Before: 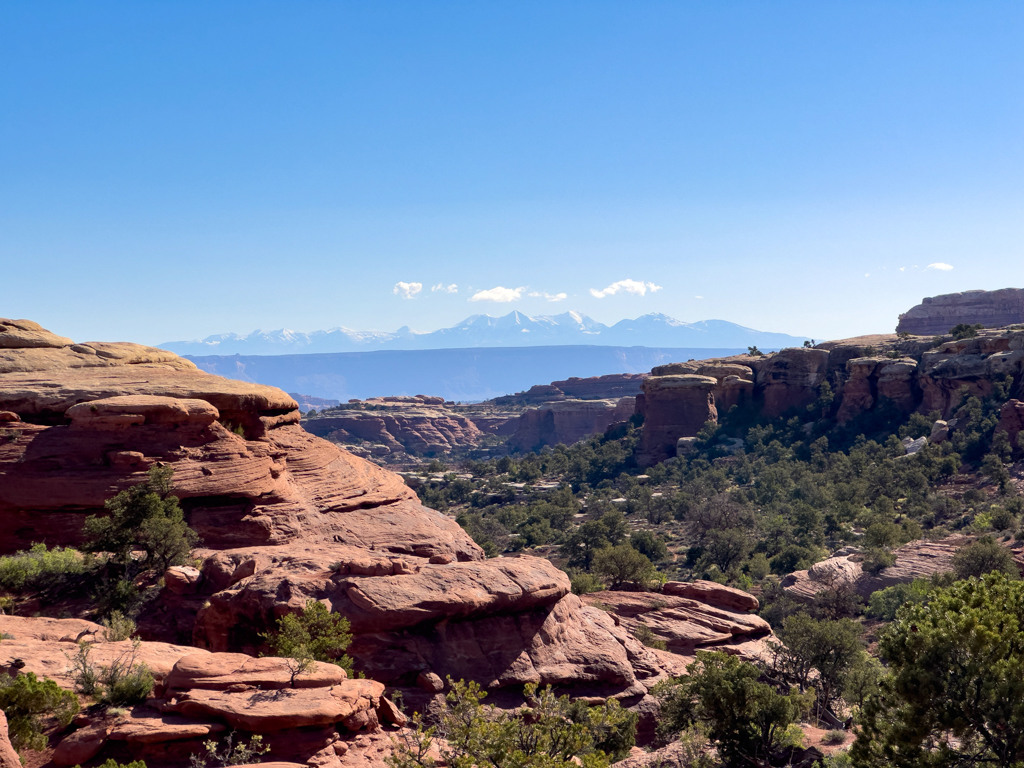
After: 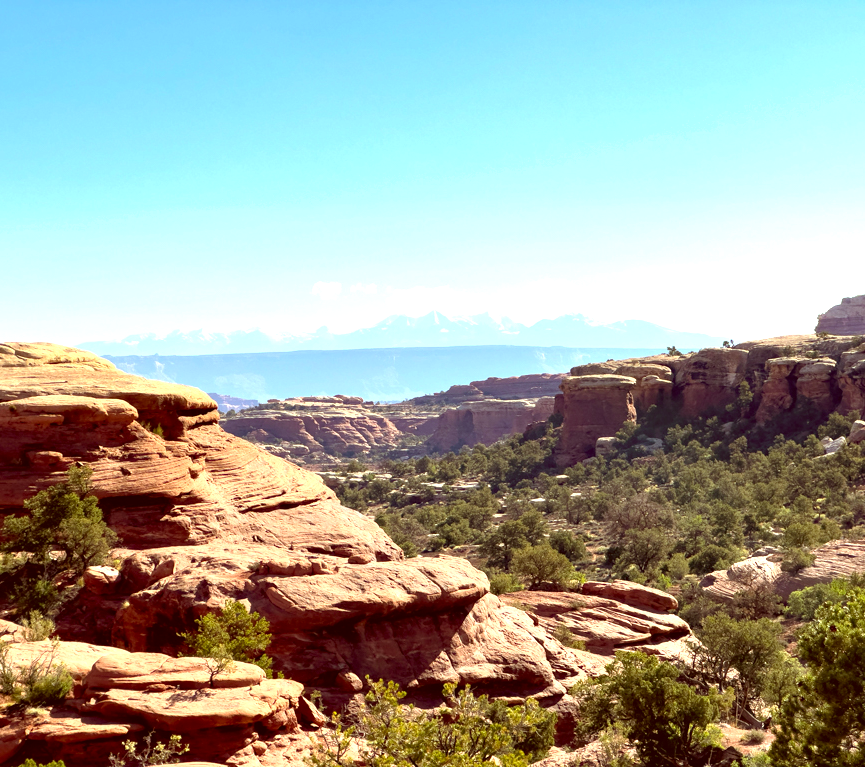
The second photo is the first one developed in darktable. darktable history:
crop: left 7.976%, right 7.466%
exposure: black level correction 0, exposure 1.101 EV, compensate highlight preservation false
color correction: highlights a* -5.21, highlights b* 9.8, shadows a* 9.84, shadows b* 24.41
shadows and highlights: shadows 25, highlights -25.92
